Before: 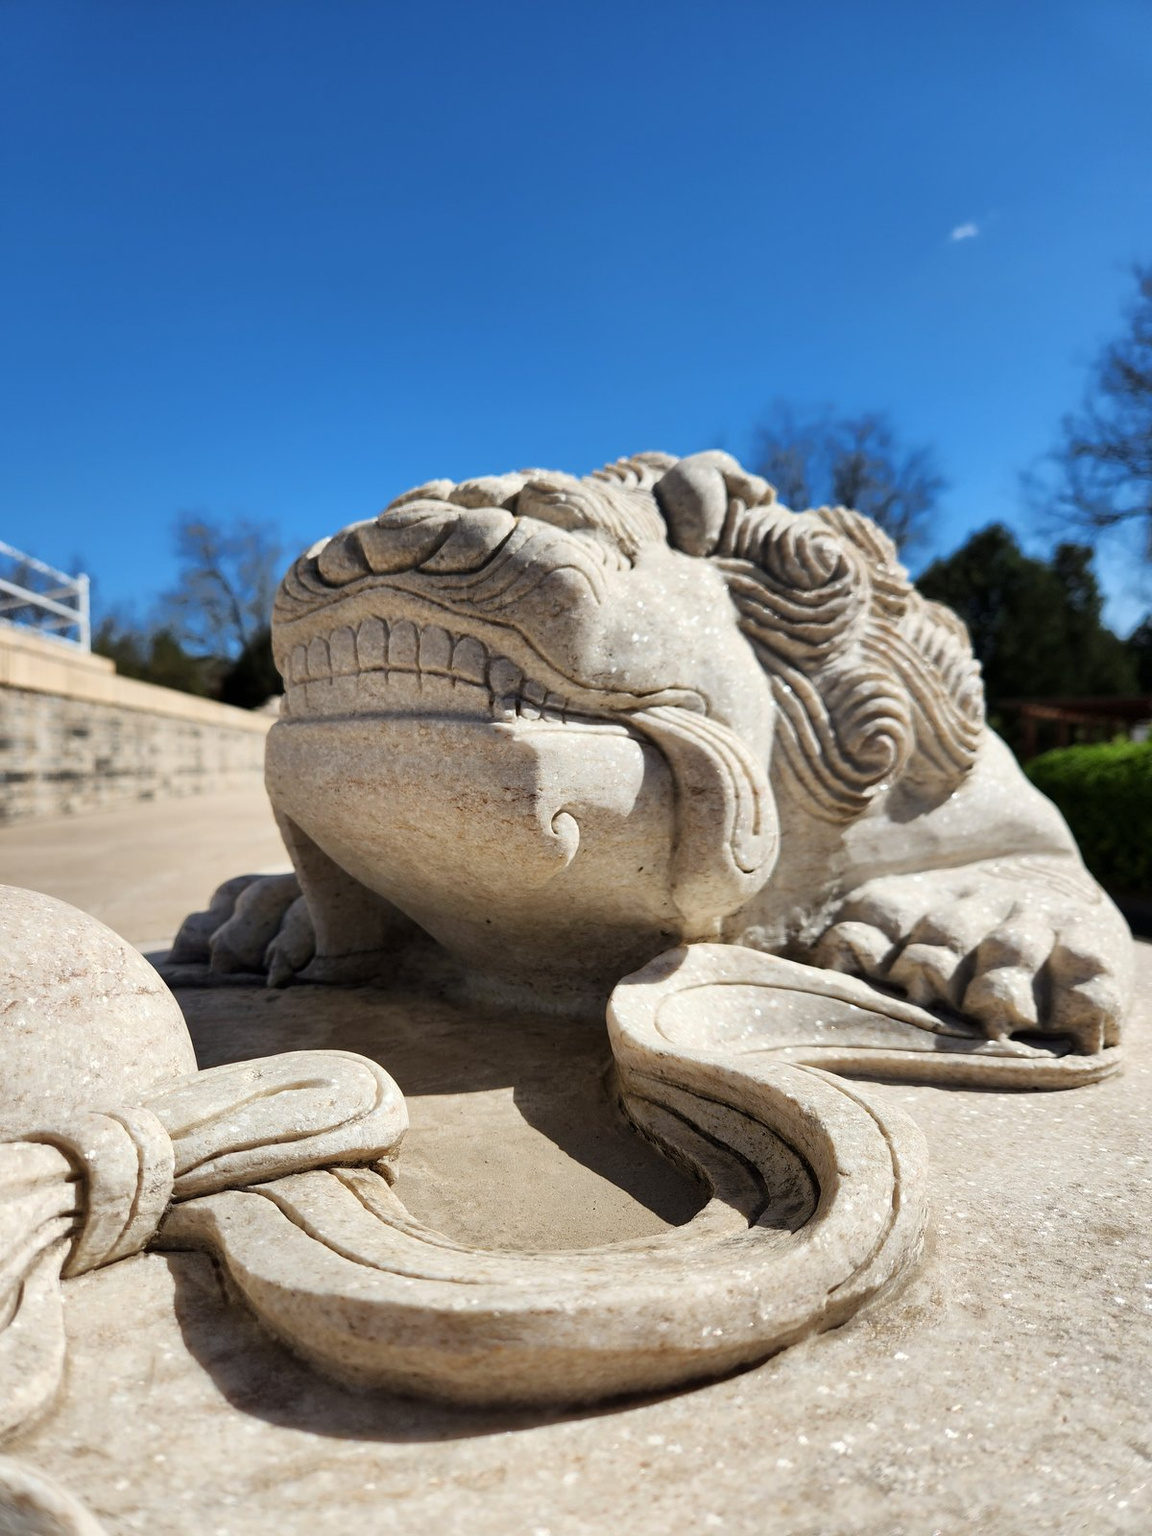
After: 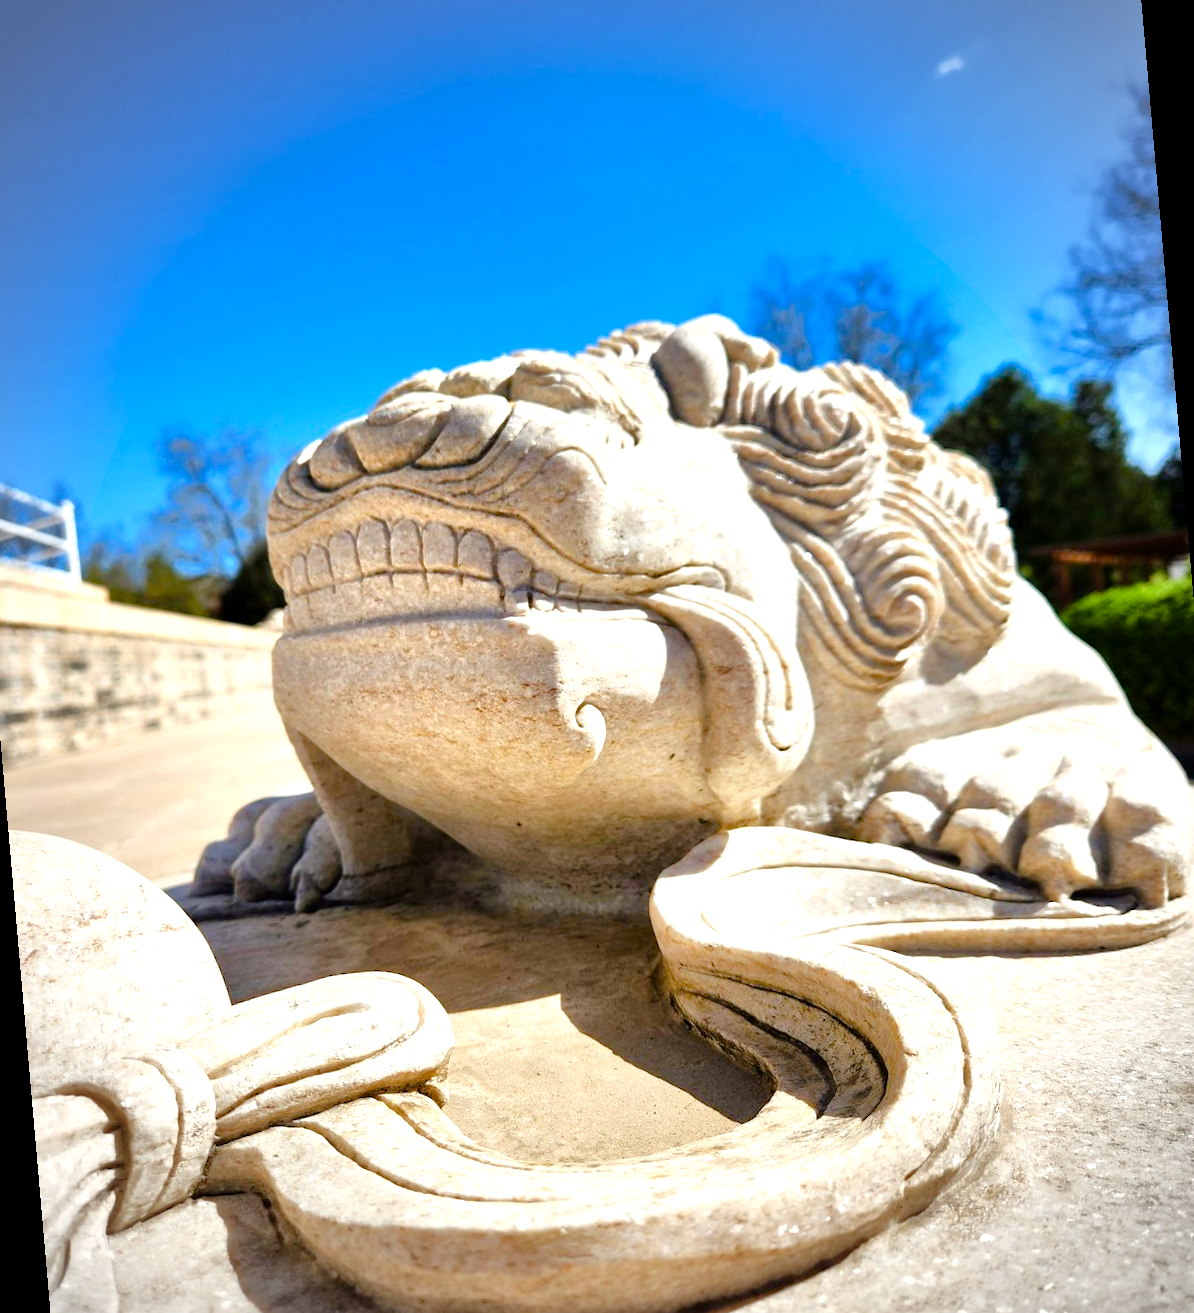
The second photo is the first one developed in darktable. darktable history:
tone equalizer: -7 EV 0.15 EV, -6 EV 0.6 EV, -5 EV 1.15 EV, -4 EV 1.33 EV, -3 EV 1.15 EV, -2 EV 0.6 EV, -1 EV 0.15 EV, mask exposure compensation -0.5 EV
color balance rgb: linear chroma grading › shadows -2.2%, linear chroma grading › highlights -15%, linear chroma grading › global chroma -10%, linear chroma grading › mid-tones -10%, perceptual saturation grading › global saturation 45%, perceptual saturation grading › highlights -50%, perceptual saturation grading › shadows 30%, perceptual brilliance grading › global brilliance 18%, global vibrance 45%
rotate and perspective: rotation -5°, crop left 0.05, crop right 0.952, crop top 0.11, crop bottom 0.89
vignetting: unbound false
crop: left 0.434%, top 0.485%, right 0.244%, bottom 0.386%
base curve: exposure shift 0, preserve colors none
